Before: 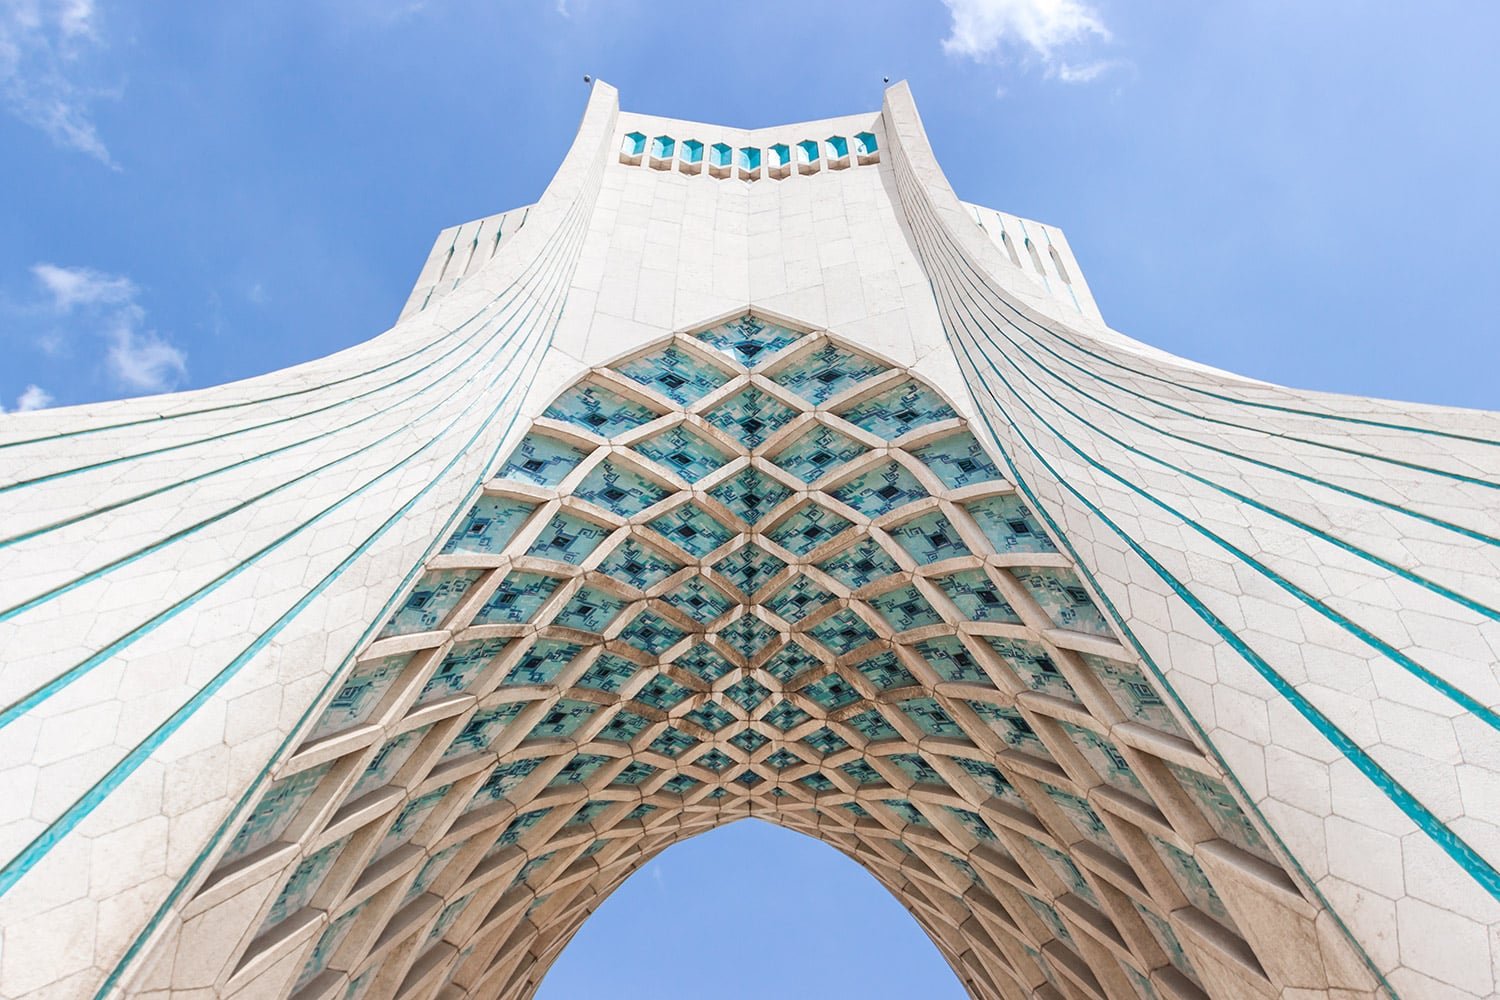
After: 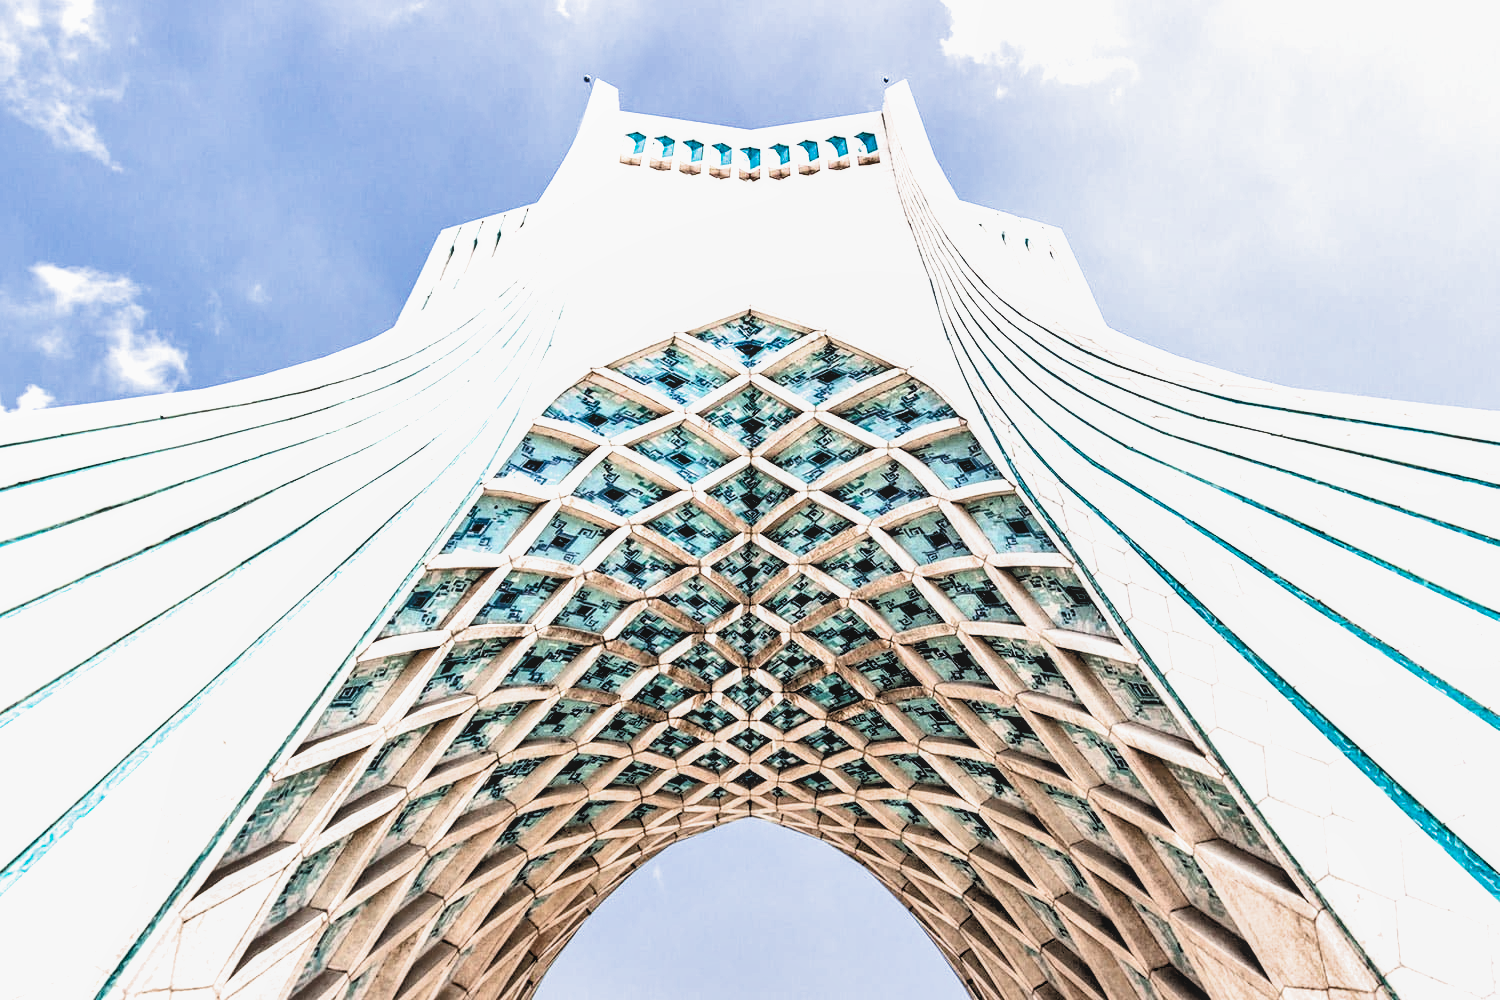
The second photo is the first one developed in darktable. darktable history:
exposure: exposure 0.492 EV, compensate exposure bias true, compensate highlight preservation false
shadows and highlights: shadows 43.72, white point adjustment -1.34, soften with gaussian
filmic rgb: black relative exposure -1.06 EV, white relative exposure 2.06 EV, hardness 1.55, contrast 2.248
local contrast: detail 109%
